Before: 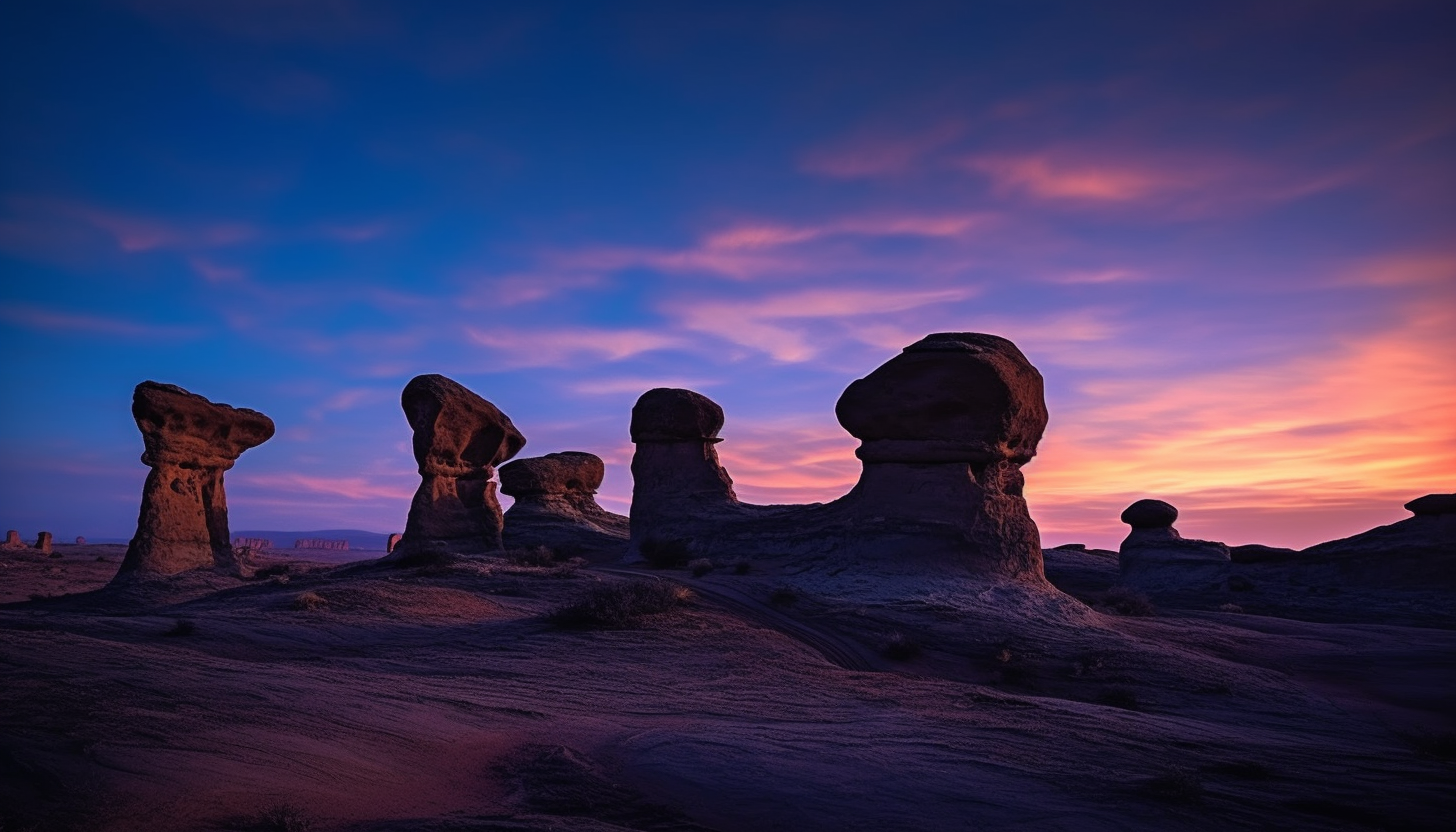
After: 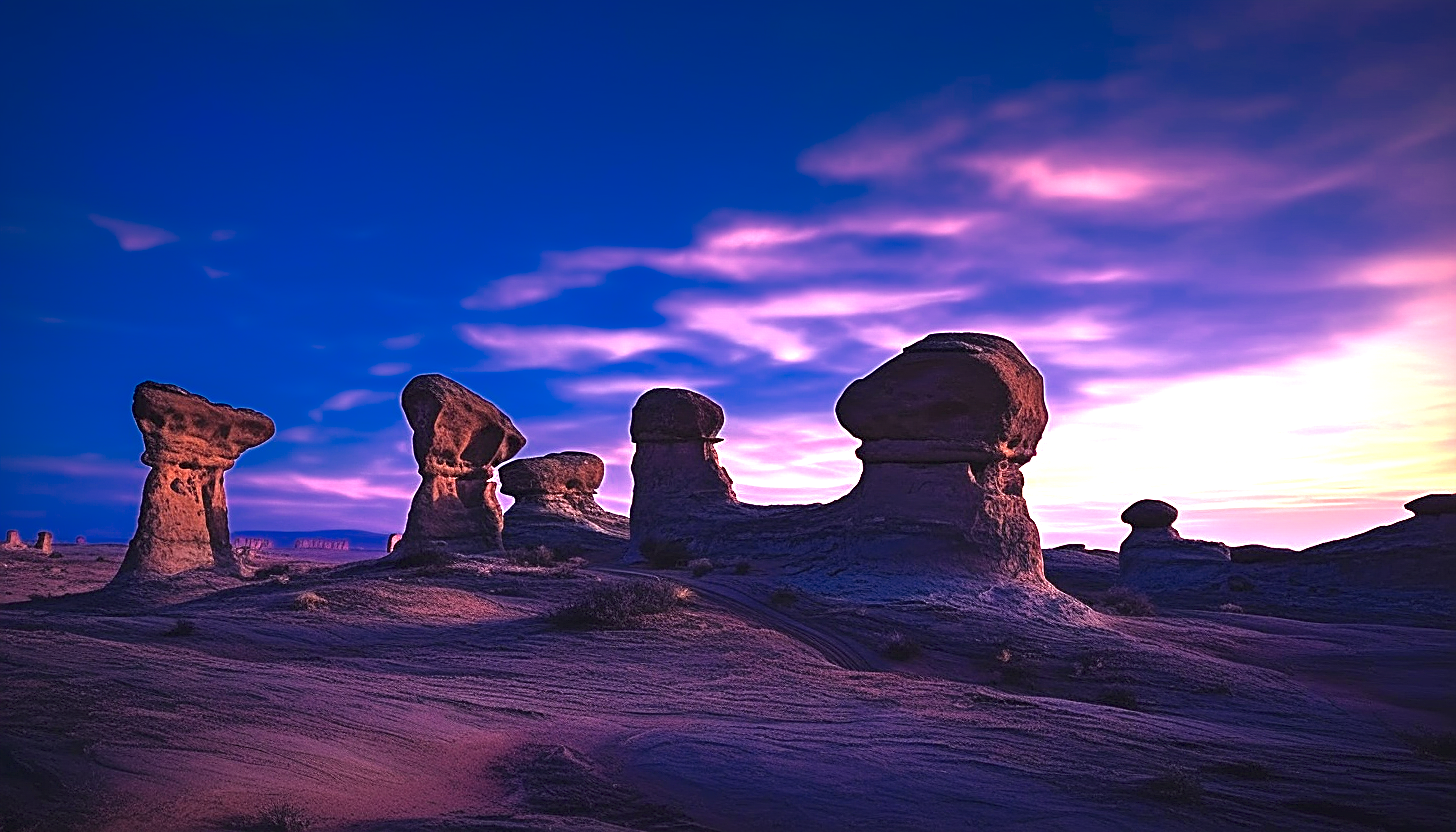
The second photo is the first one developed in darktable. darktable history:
color zones: curves: ch0 [(0, 0.497) (0.143, 0.5) (0.286, 0.5) (0.429, 0.483) (0.571, 0.116) (0.714, -0.006) (0.857, 0.28) (1, 0.497)]
sharpen: amount 0.75
white balance: red 1, blue 1
exposure: black level correction 0, exposure 1.975 EV, compensate exposure bias true, compensate highlight preservation false
